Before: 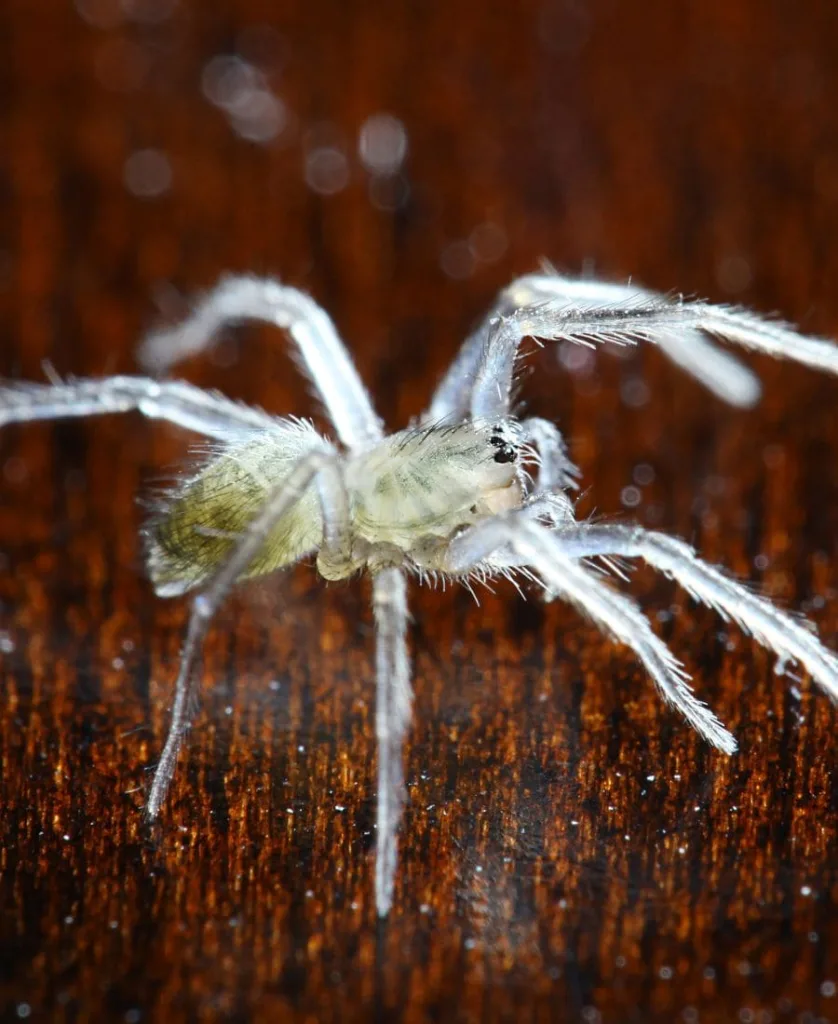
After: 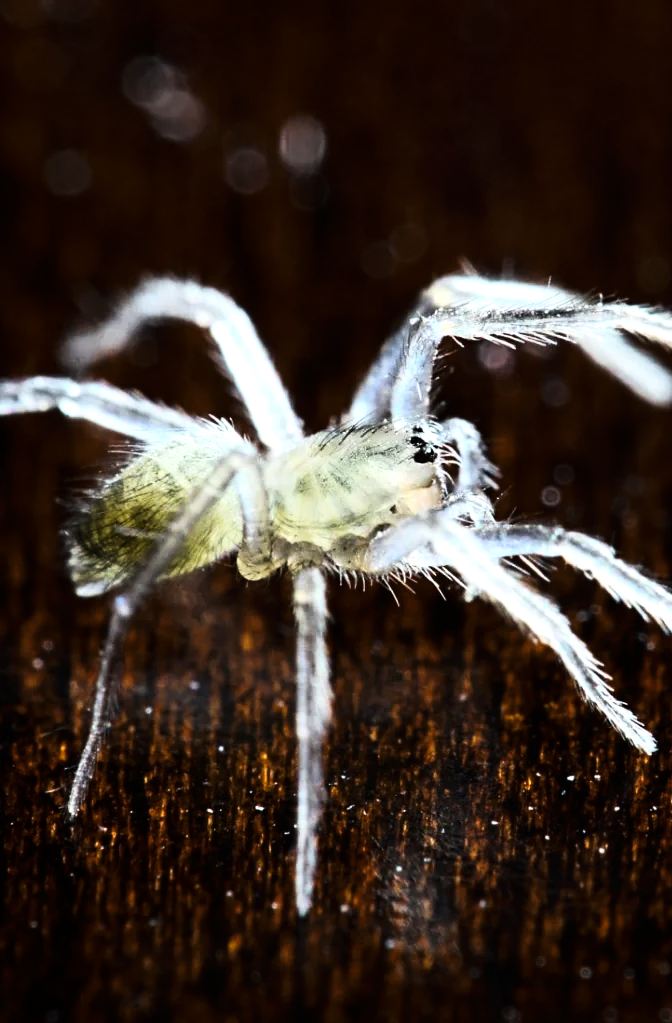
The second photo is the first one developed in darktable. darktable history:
crop and rotate: left 9.597%, right 10.195%
tone curve: curves: ch0 [(0, 0) (0.137, 0.063) (0.255, 0.176) (0.502, 0.502) (0.749, 0.839) (1, 1)], color space Lab, linked channels, preserve colors none
color balance rgb: shadows lift › luminance -10%, power › luminance -9%, linear chroma grading › global chroma 10%, global vibrance 10%, contrast 15%, saturation formula JzAzBz (2021)
